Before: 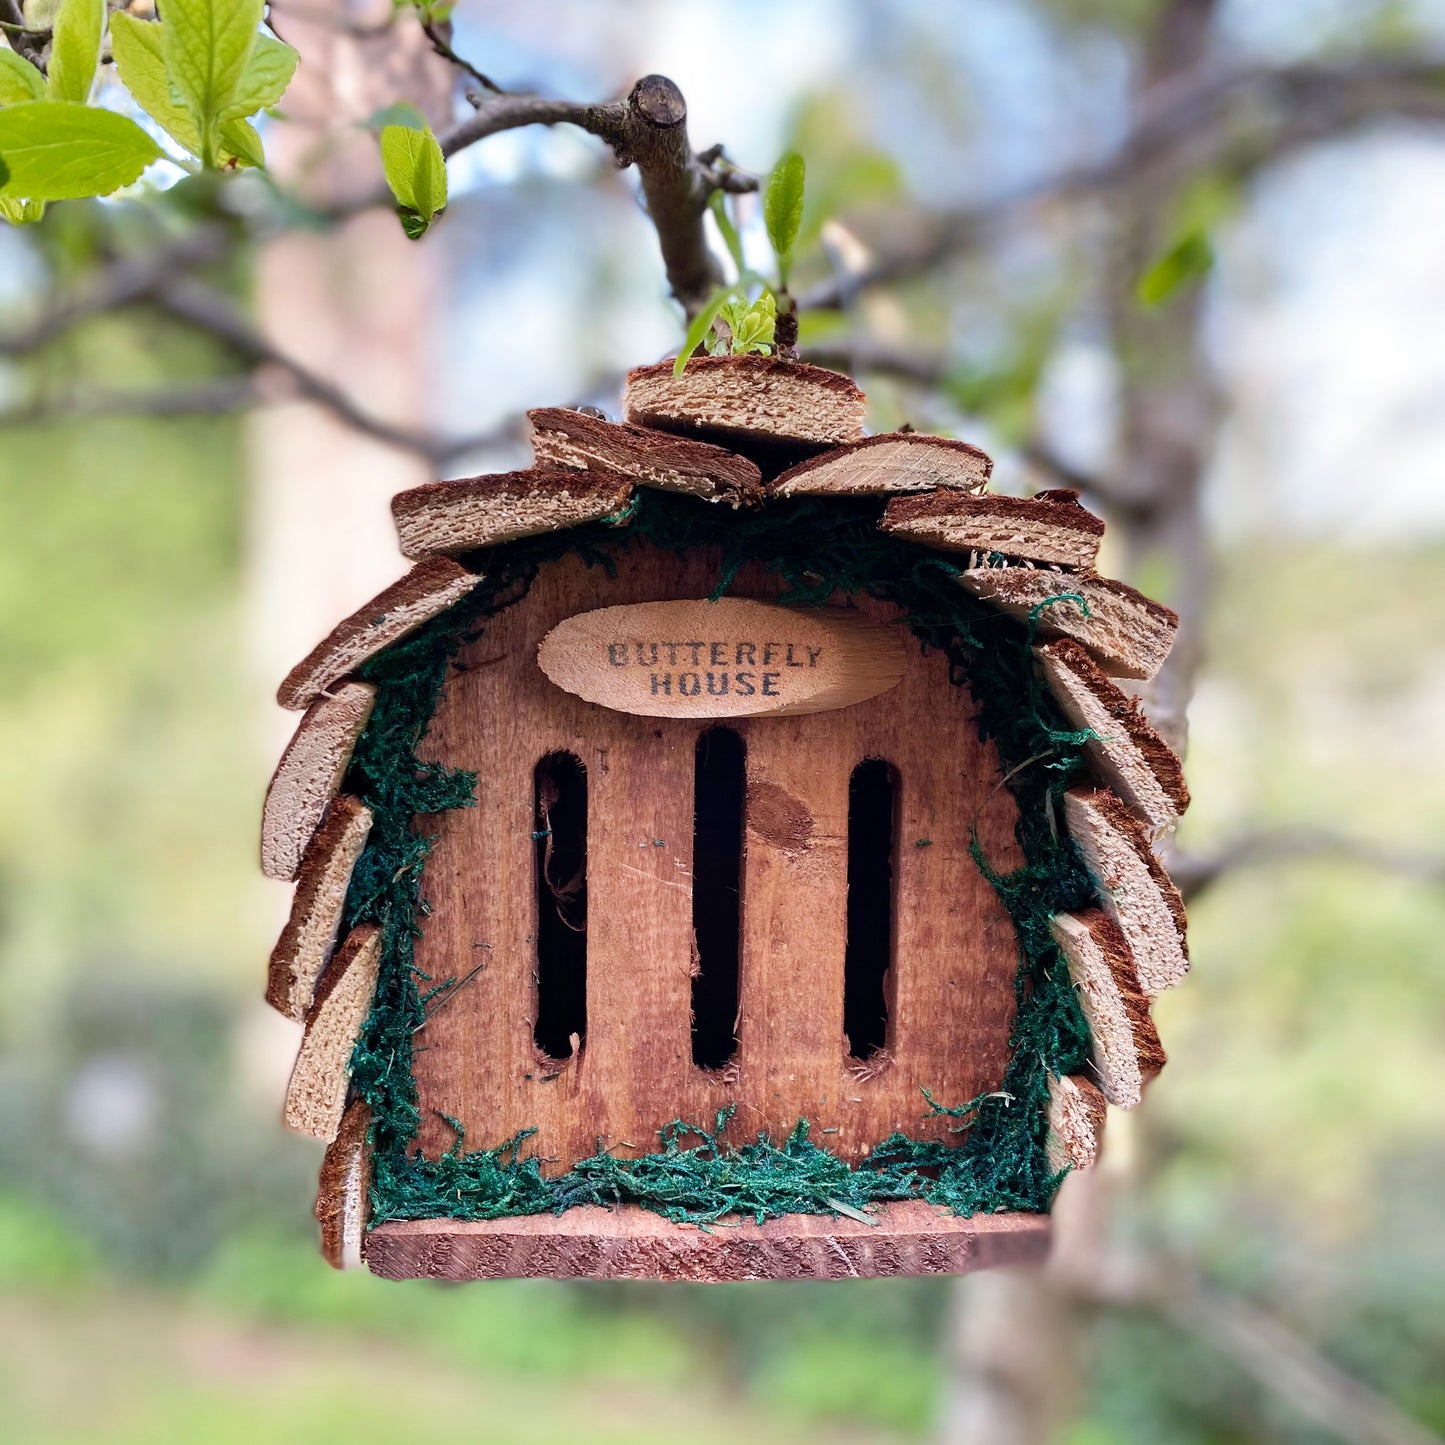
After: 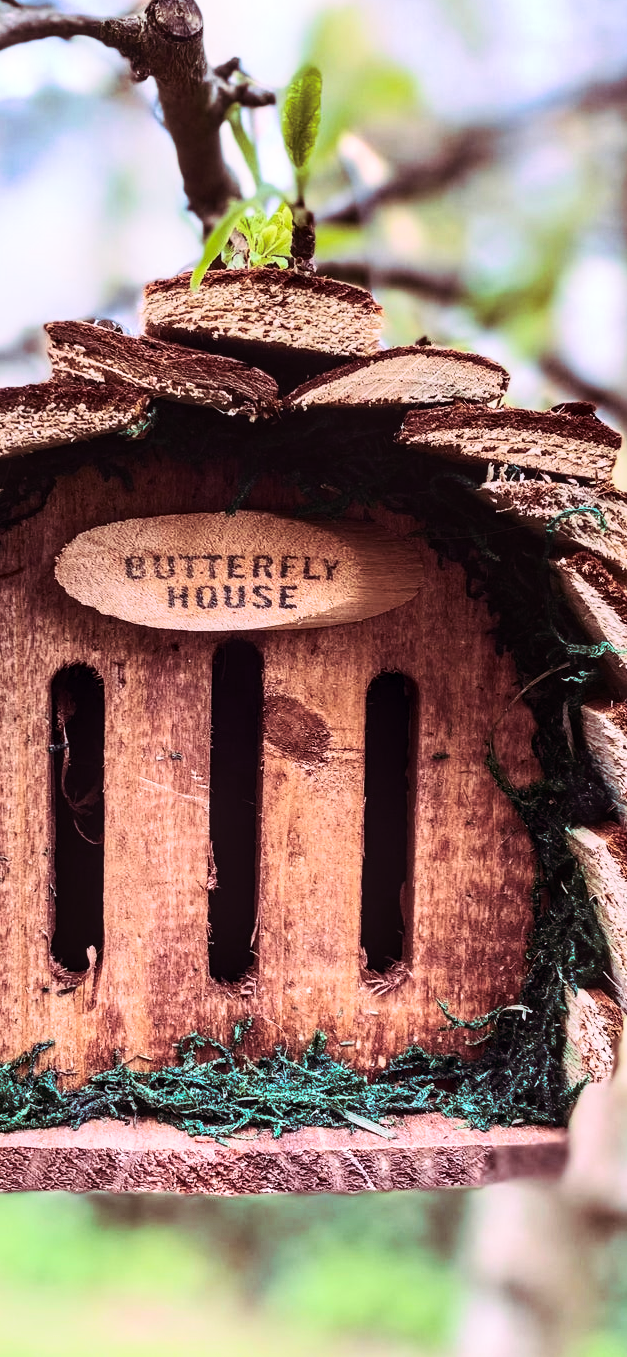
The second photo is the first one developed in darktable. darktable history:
crop: left 33.452%, top 6.025%, right 23.155%
local contrast: on, module defaults
split-toning: highlights › hue 298.8°, highlights › saturation 0.73, compress 41.76%
contrast brightness saturation: contrast 0.4, brightness 0.1, saturation 0.21
